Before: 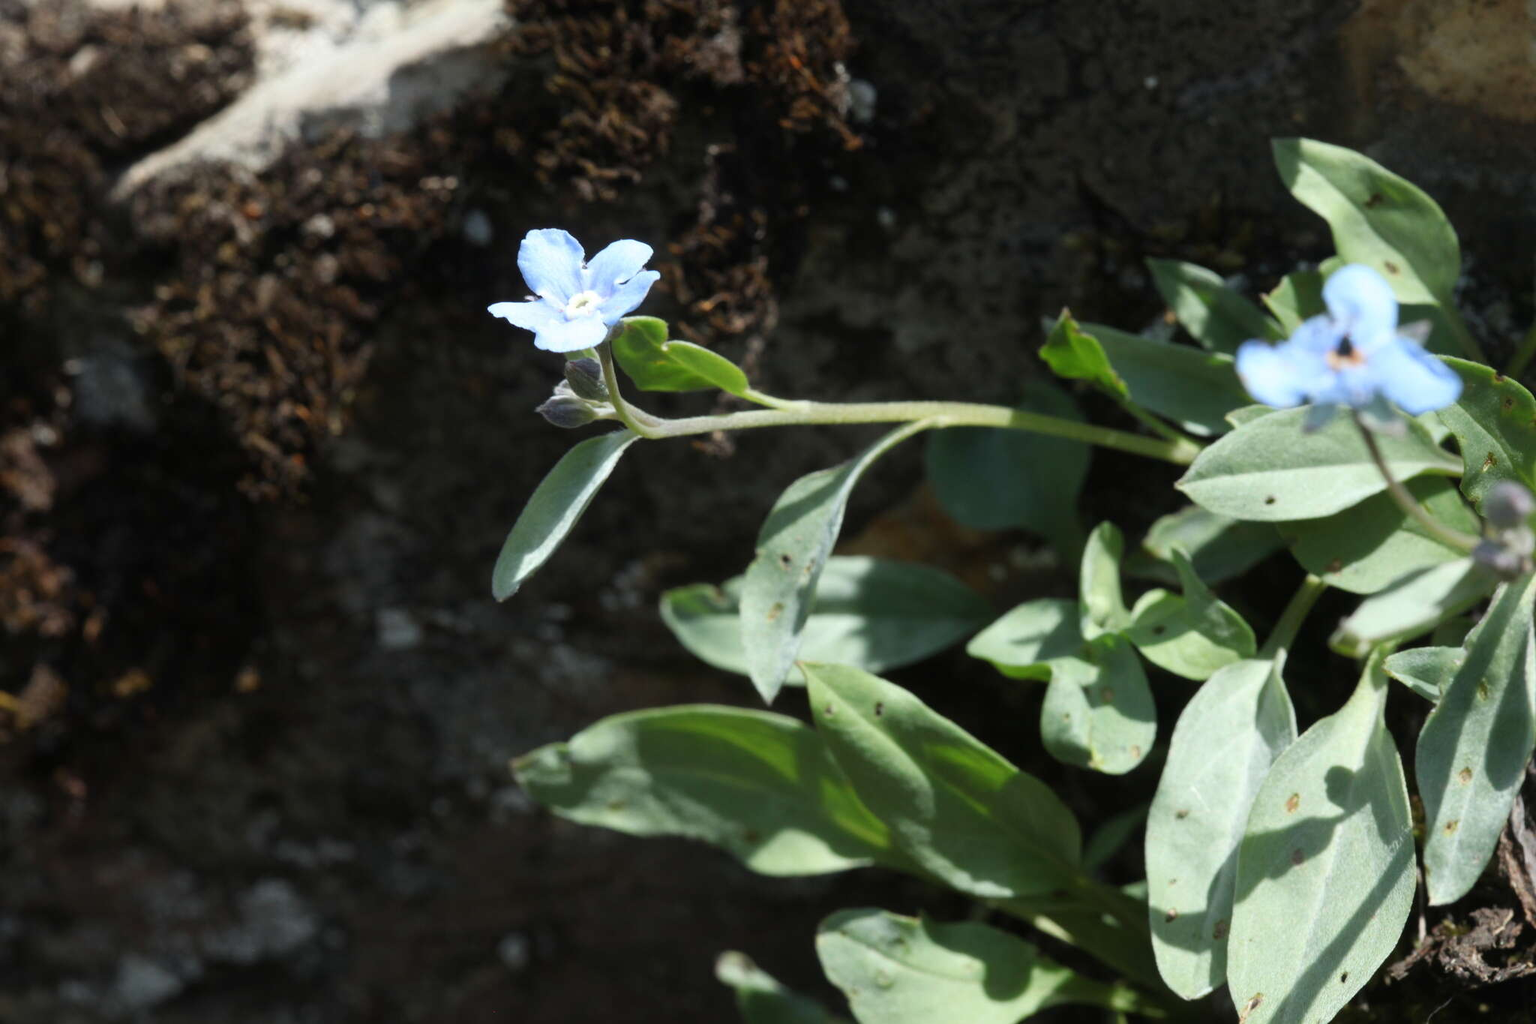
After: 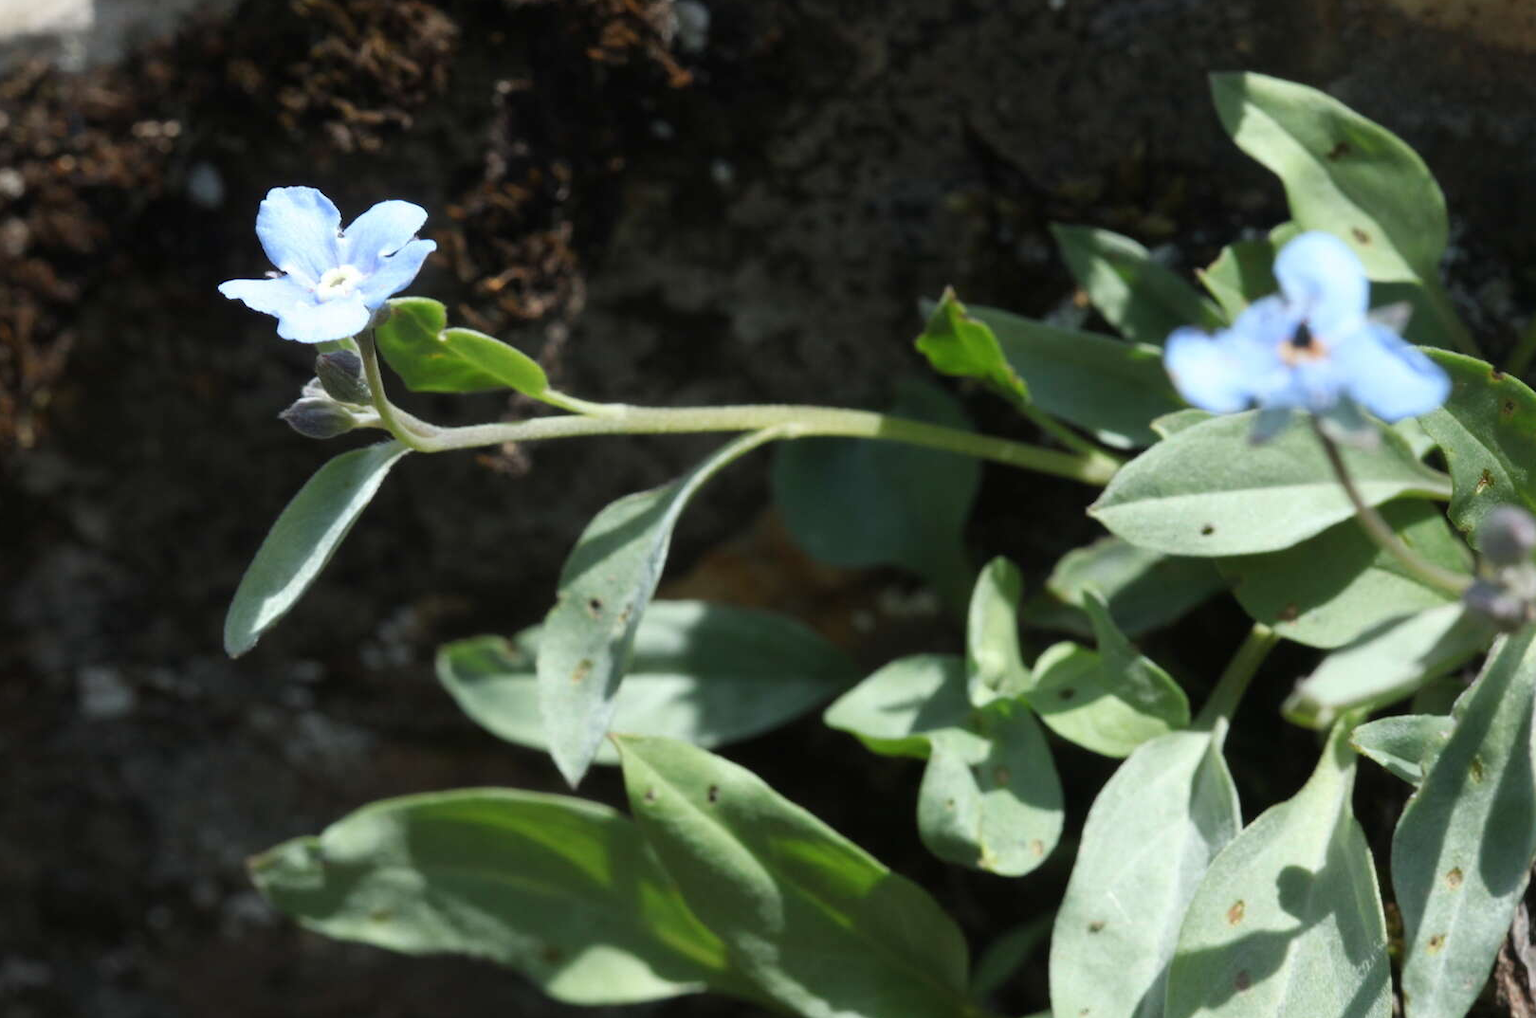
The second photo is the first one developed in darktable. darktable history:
crop and rotate: left 20.529%, top 7.926%, right 0.358%, bottom 13.323%
